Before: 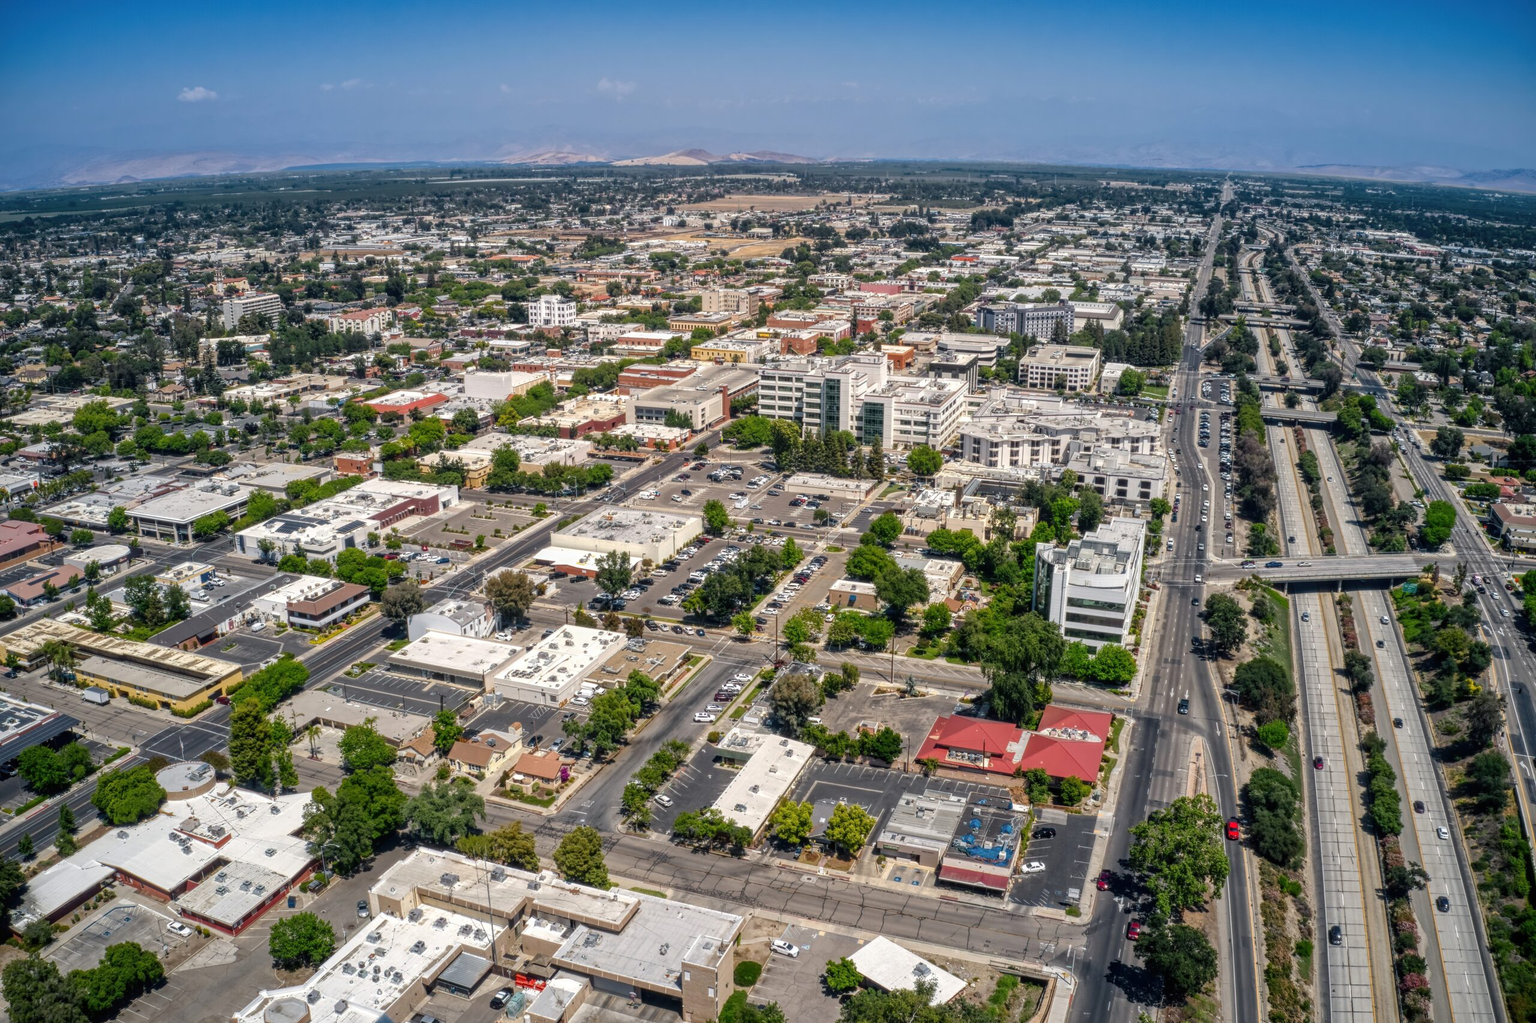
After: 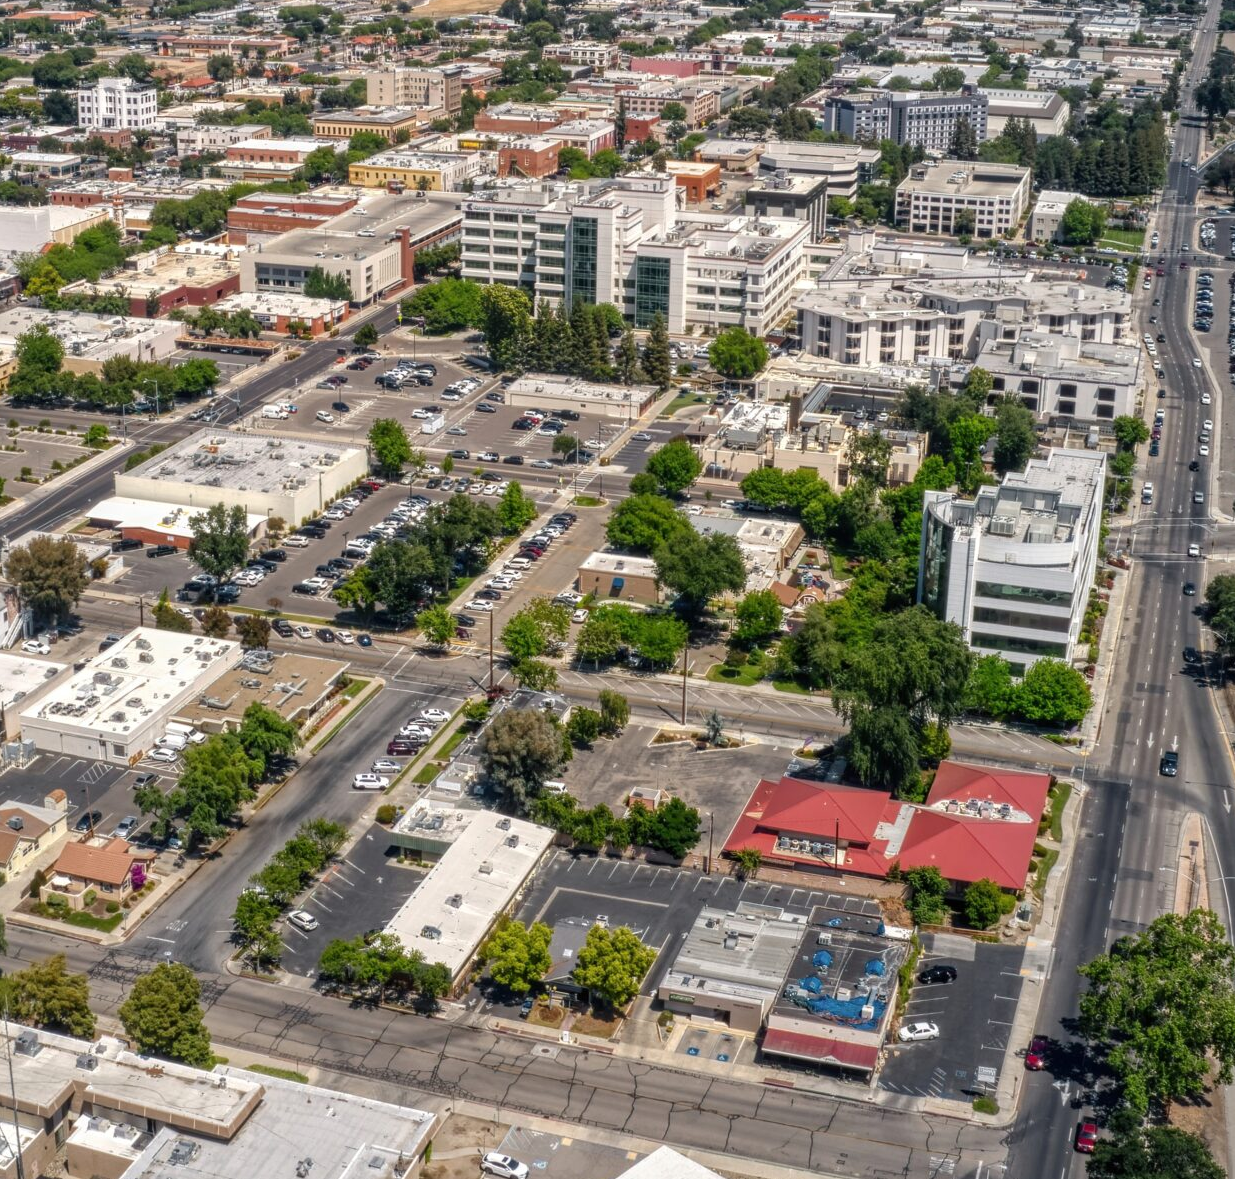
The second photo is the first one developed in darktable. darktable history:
crop: left 31.403%, top 24.336%, right 20.344%, bottom 6.51%
